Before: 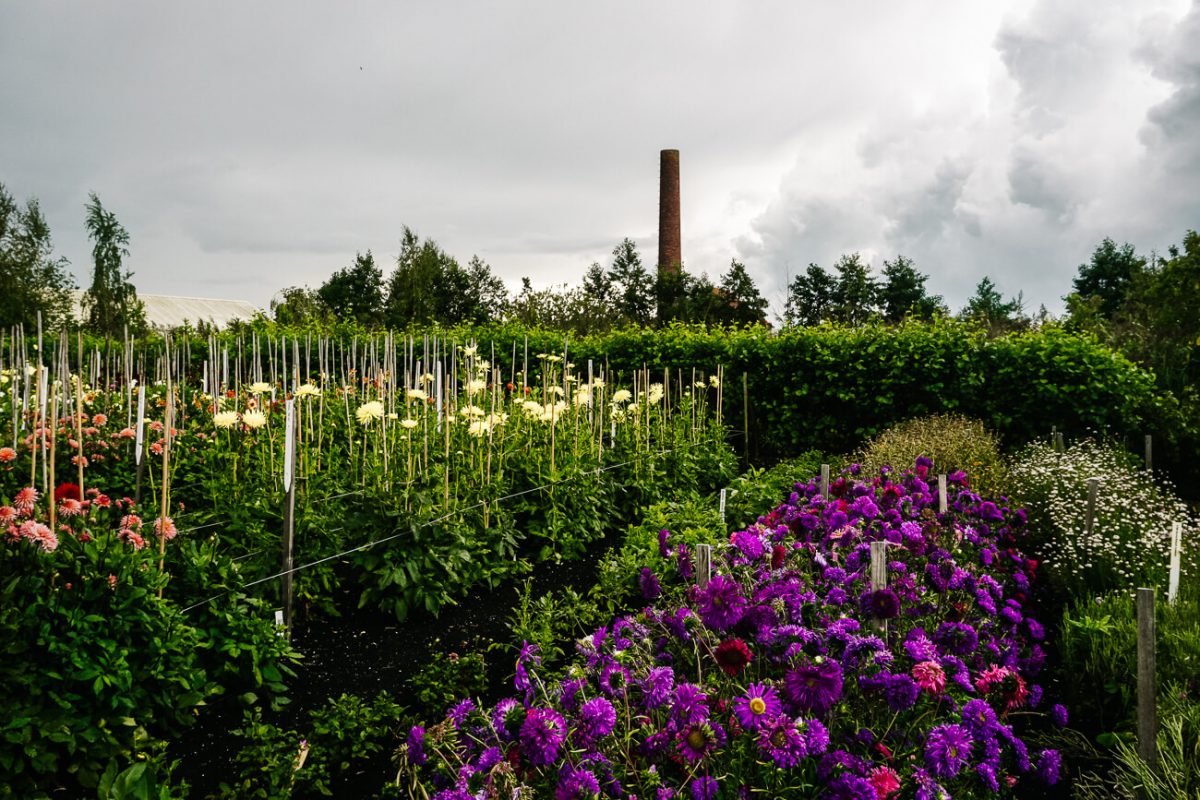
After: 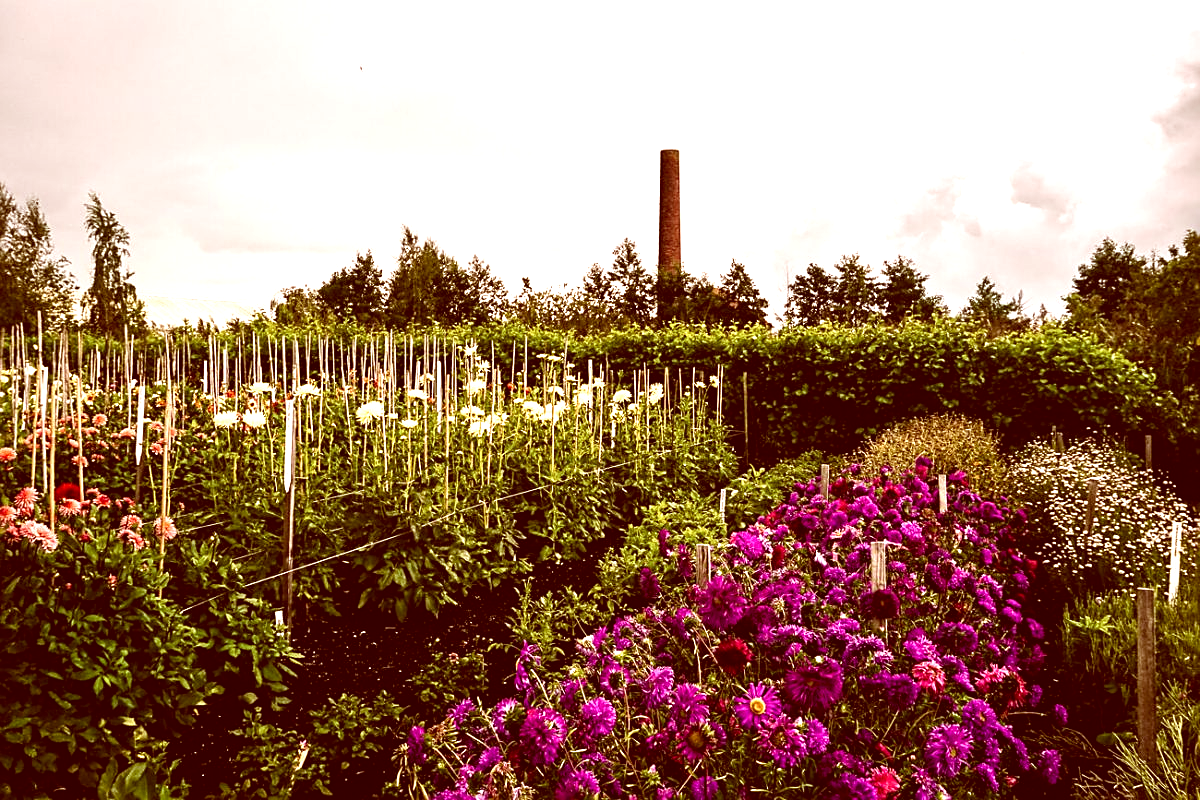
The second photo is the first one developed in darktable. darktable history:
sharpen: on, module defaults
exposure: black level correction 0, exposure 0.9 EV, compensate highlight preservation false
color correction: highlights a* 9.03, highlights b* 8.71, shadows a* 40, shadows b* 40, saturation 0.8
